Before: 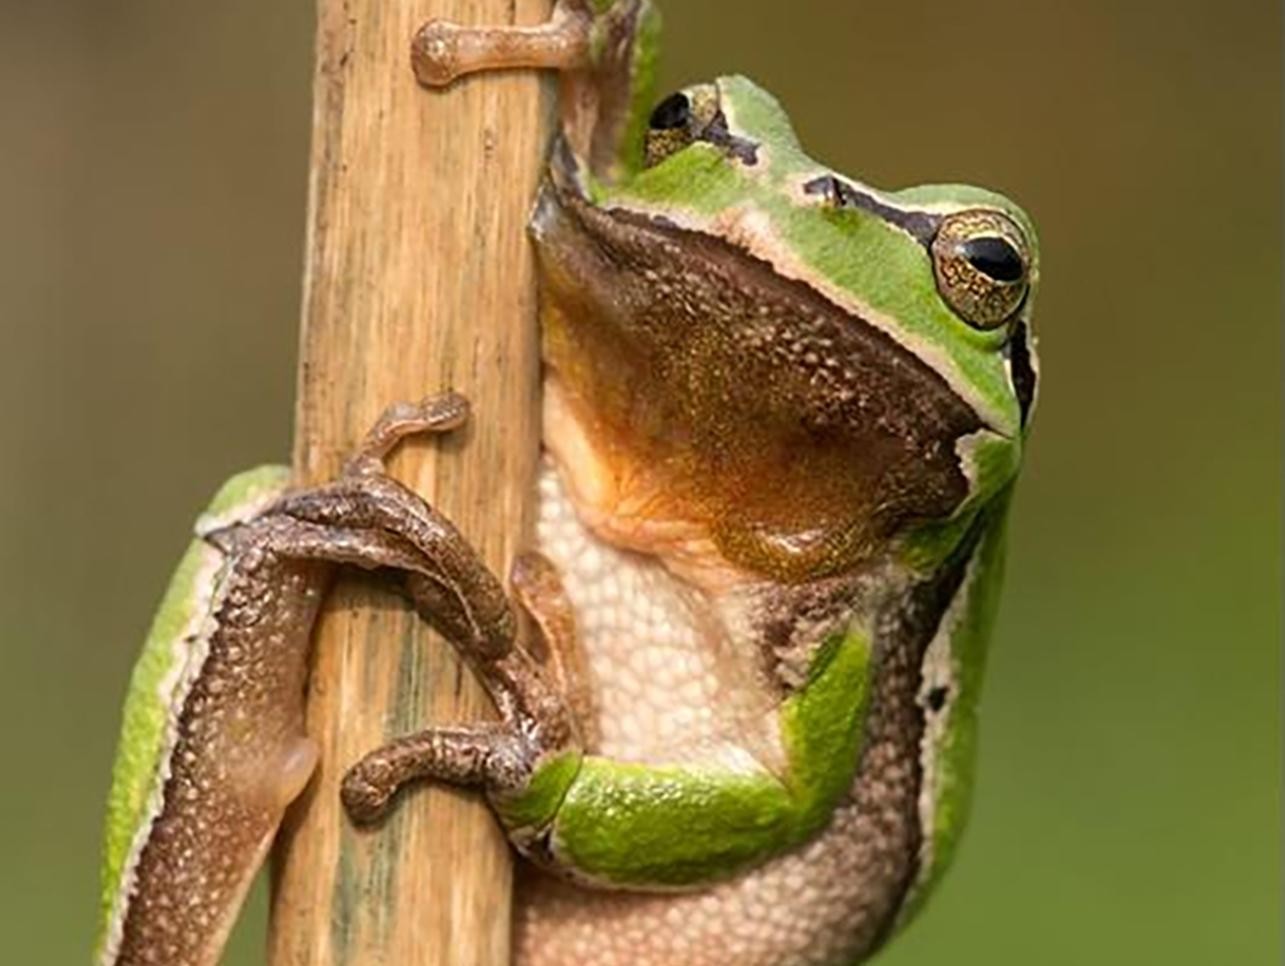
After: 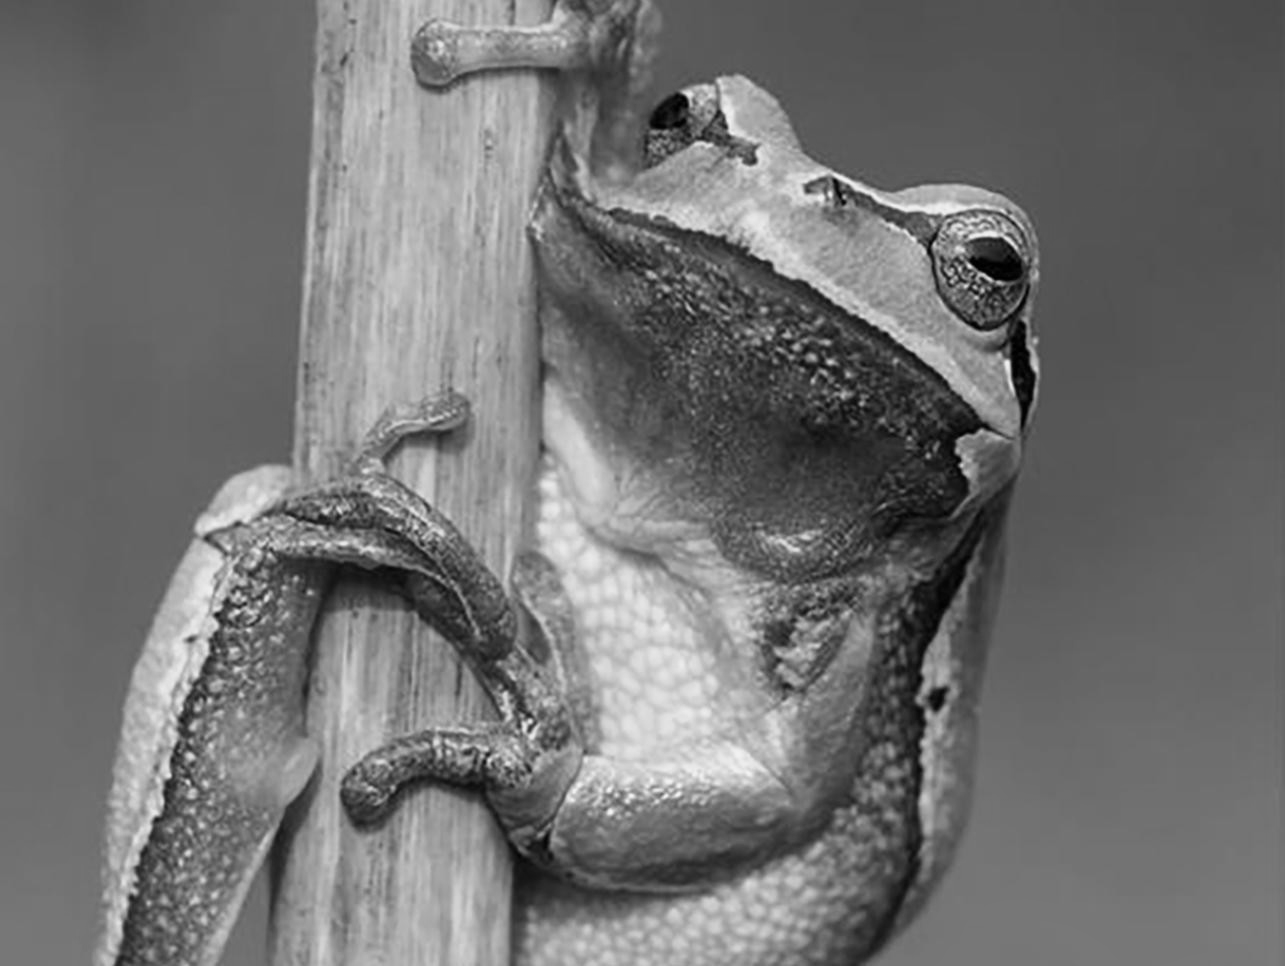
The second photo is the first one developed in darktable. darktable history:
white balance: emerald 1
monochrome: a -74.22, b 78.2
